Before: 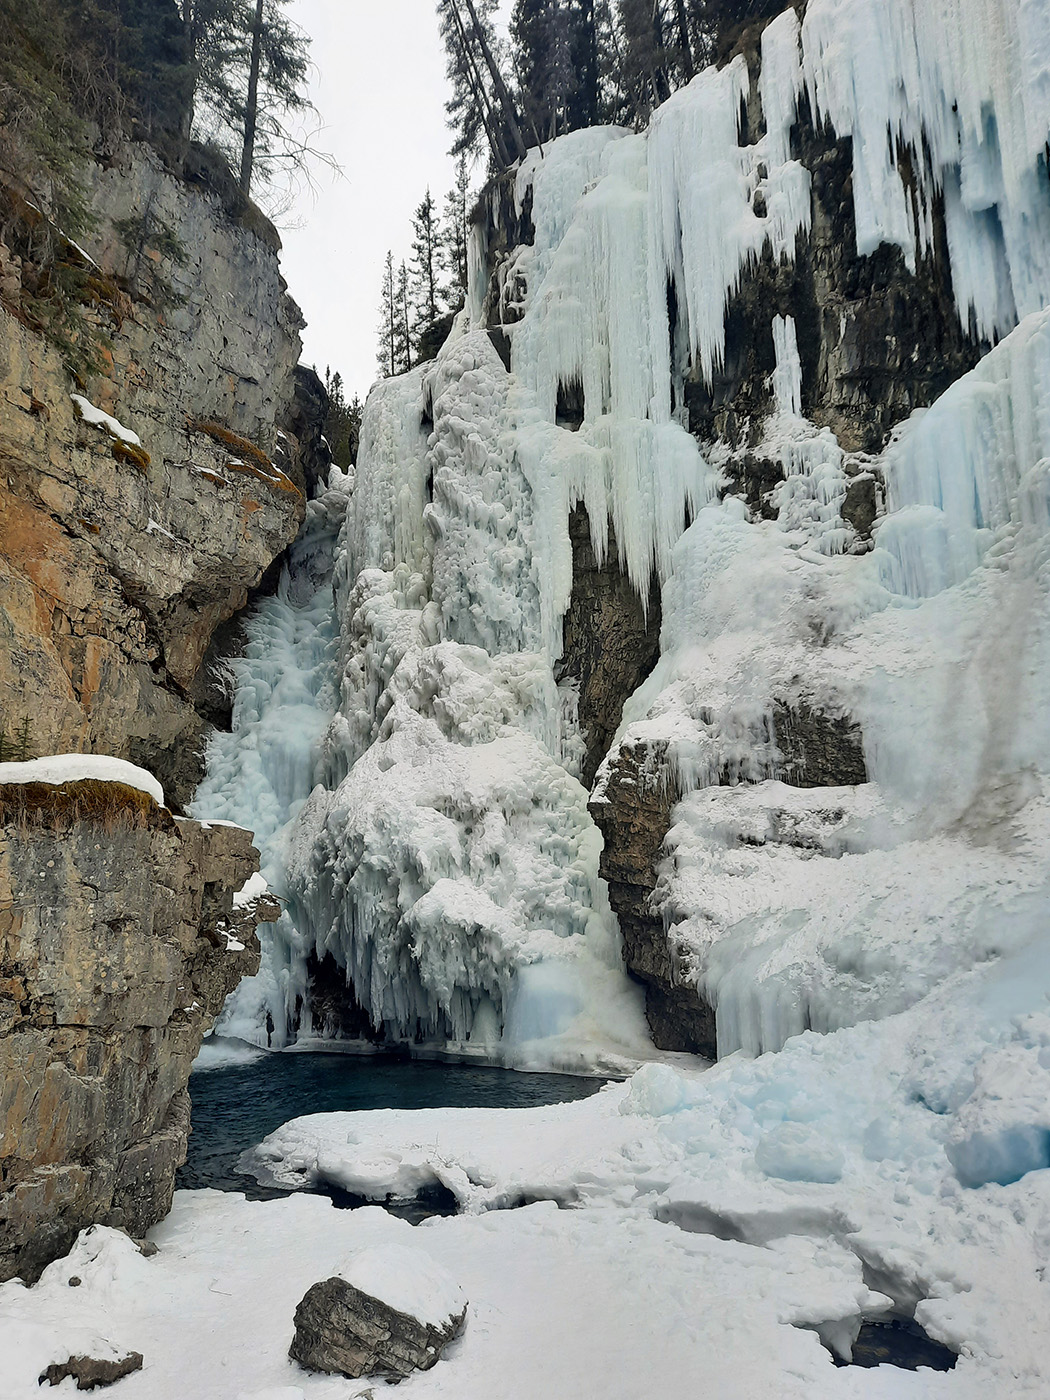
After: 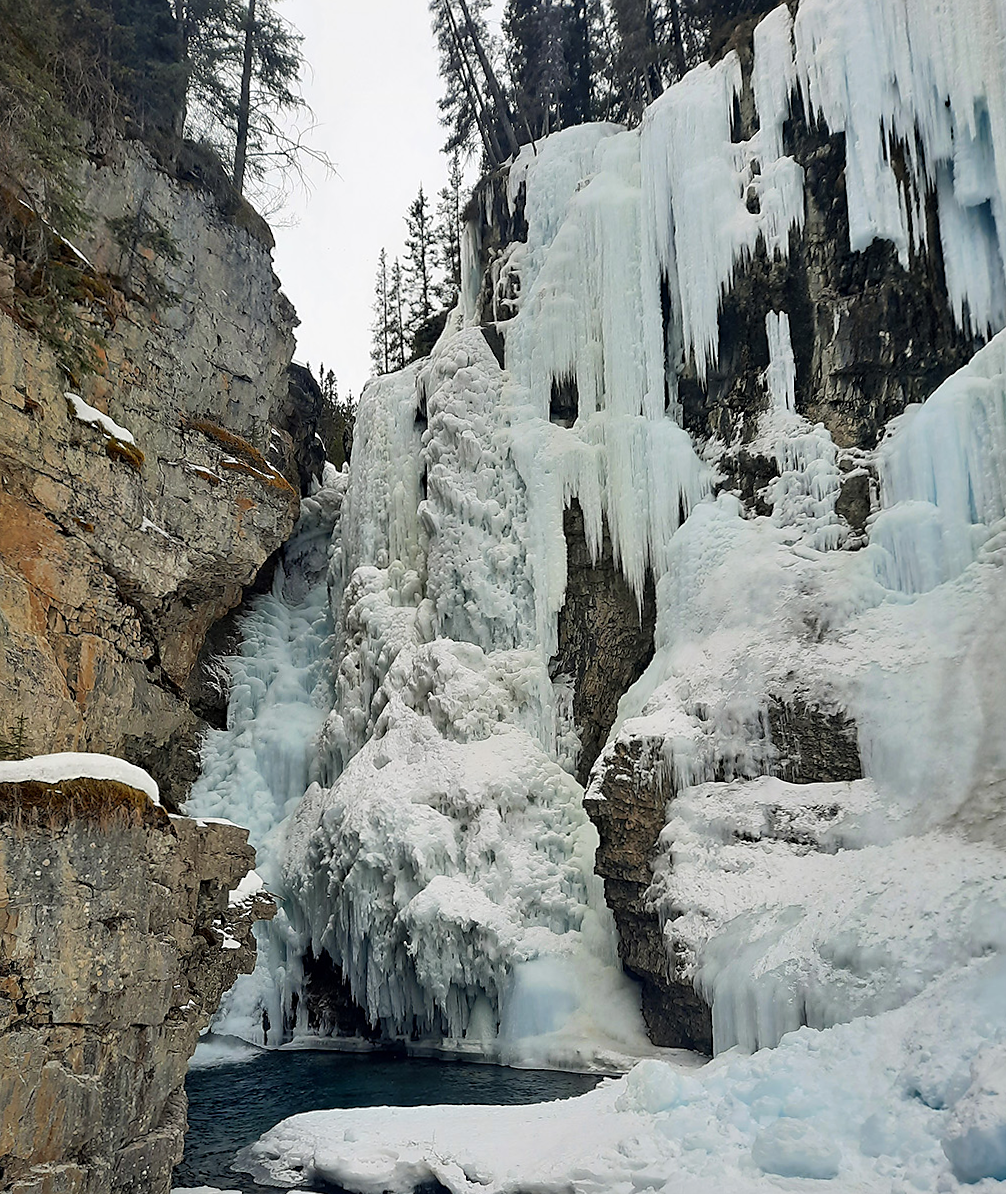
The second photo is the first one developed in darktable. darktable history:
sharpen: radius 1.86, amount 0.415, threshold 1.629
crop and rotate: angle 0.206°, left 0.306%, right 3.424%, bottom 14.29%
